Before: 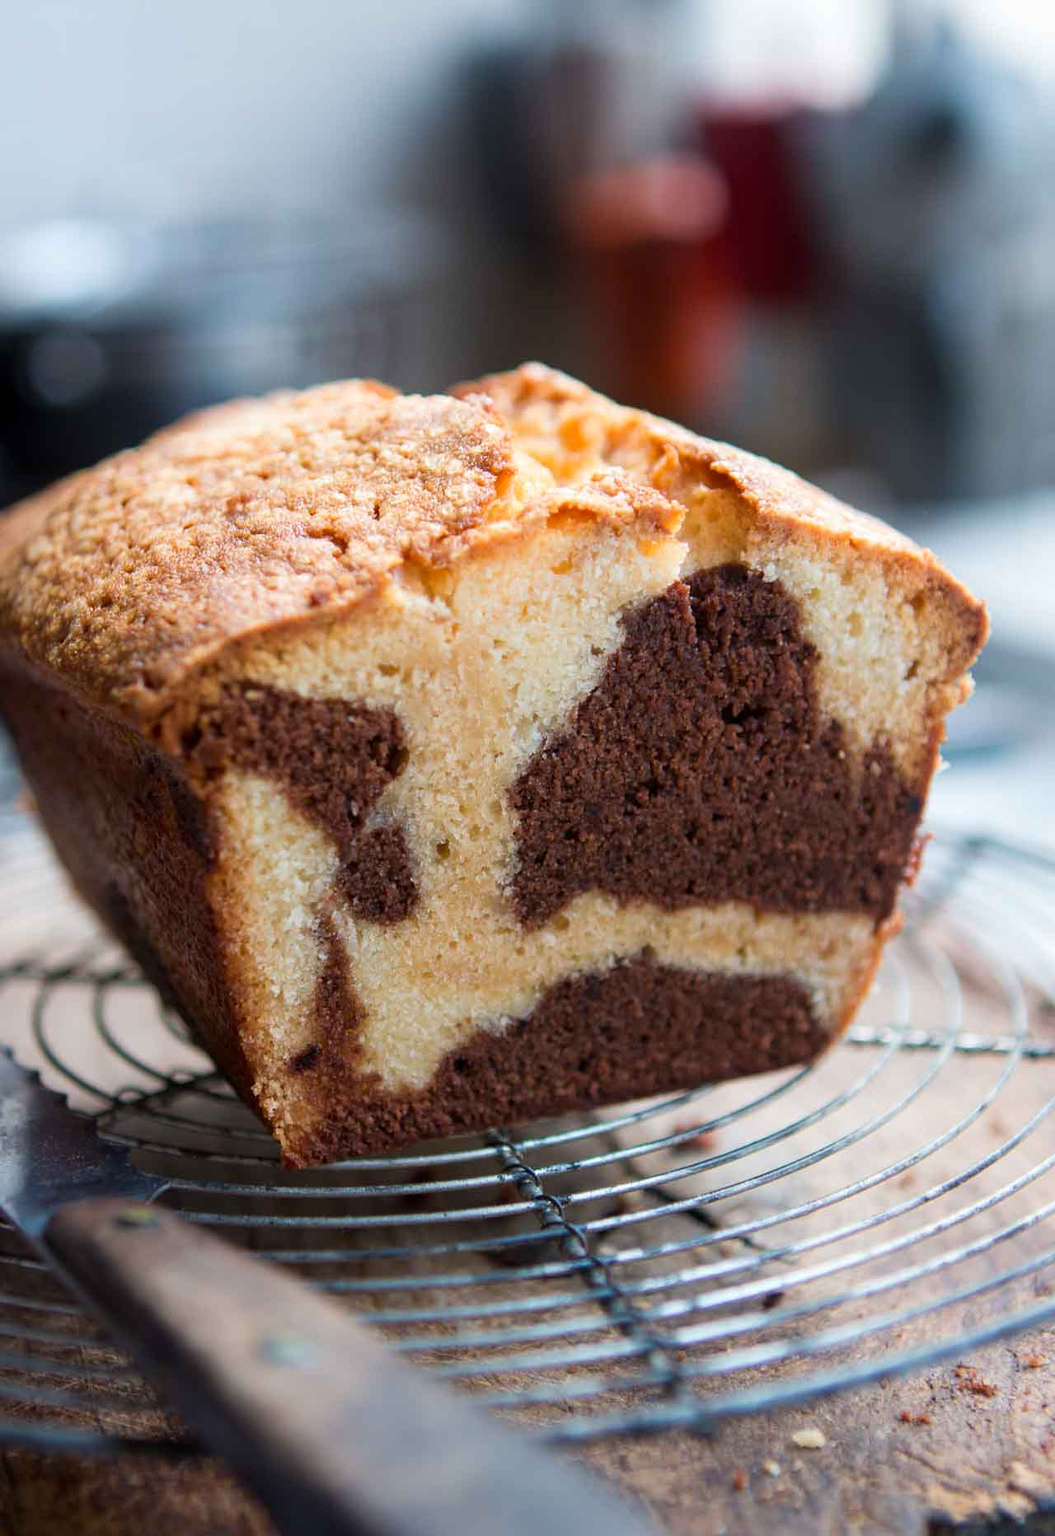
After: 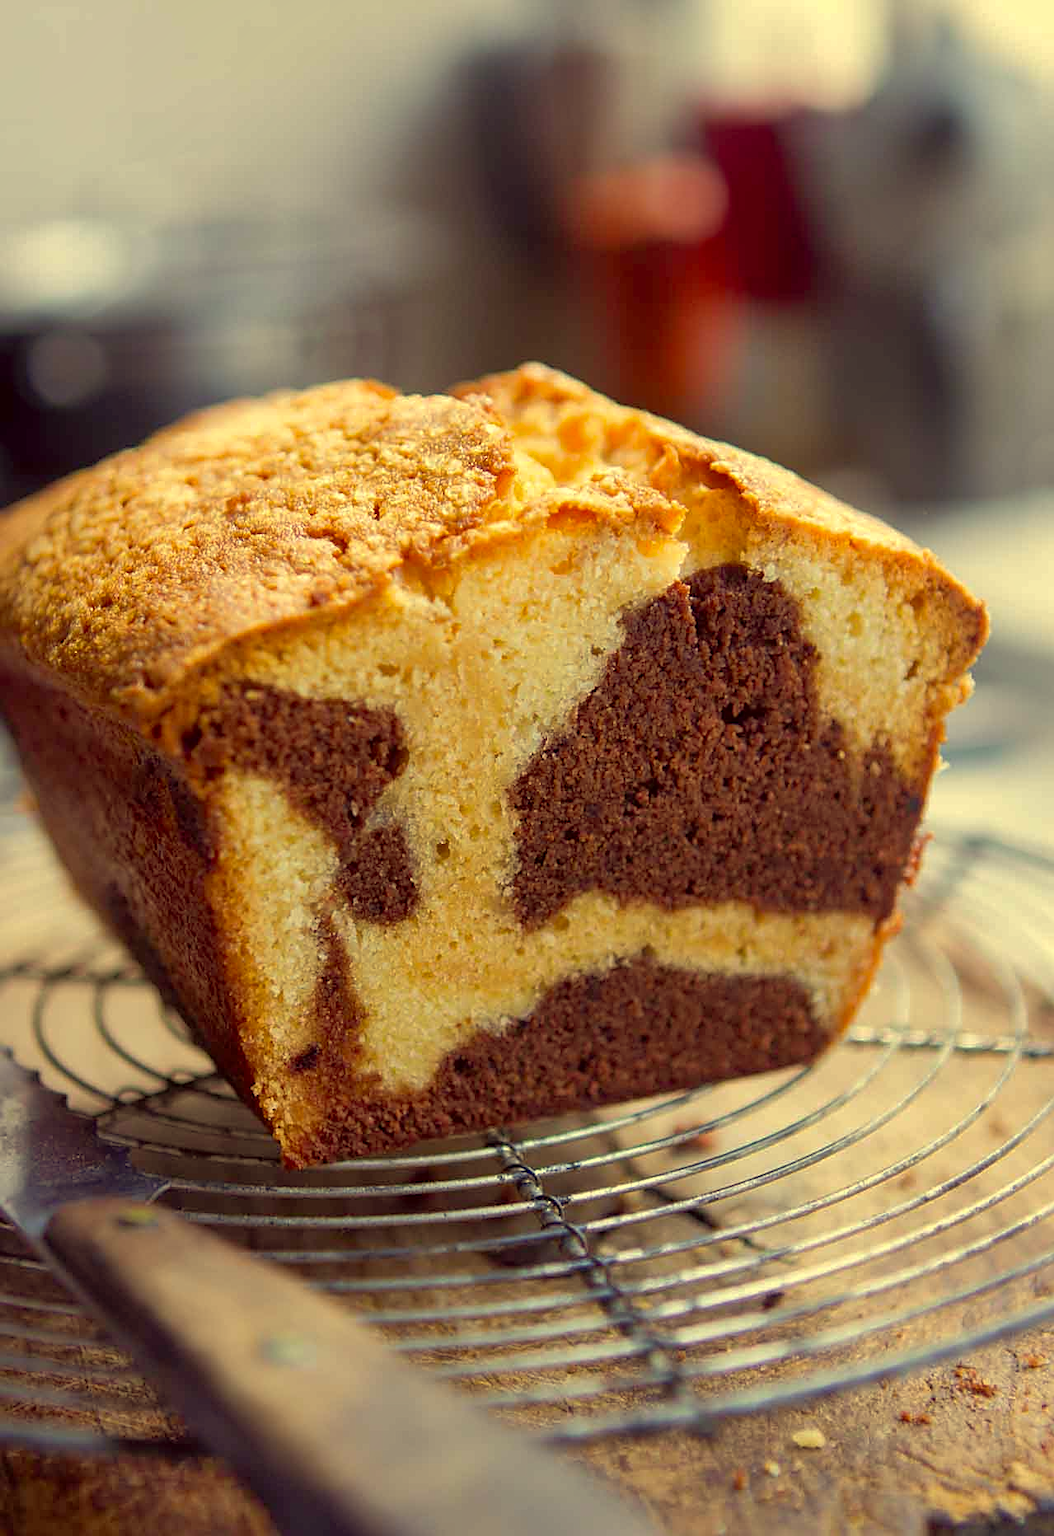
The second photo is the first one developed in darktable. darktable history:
sharpen: on, module defaults
shadows and highlights: on, module defaults
color correction: highlights a* -0.482, highlights b* 40, shadows a* 9.8, shadows b* -0.161
